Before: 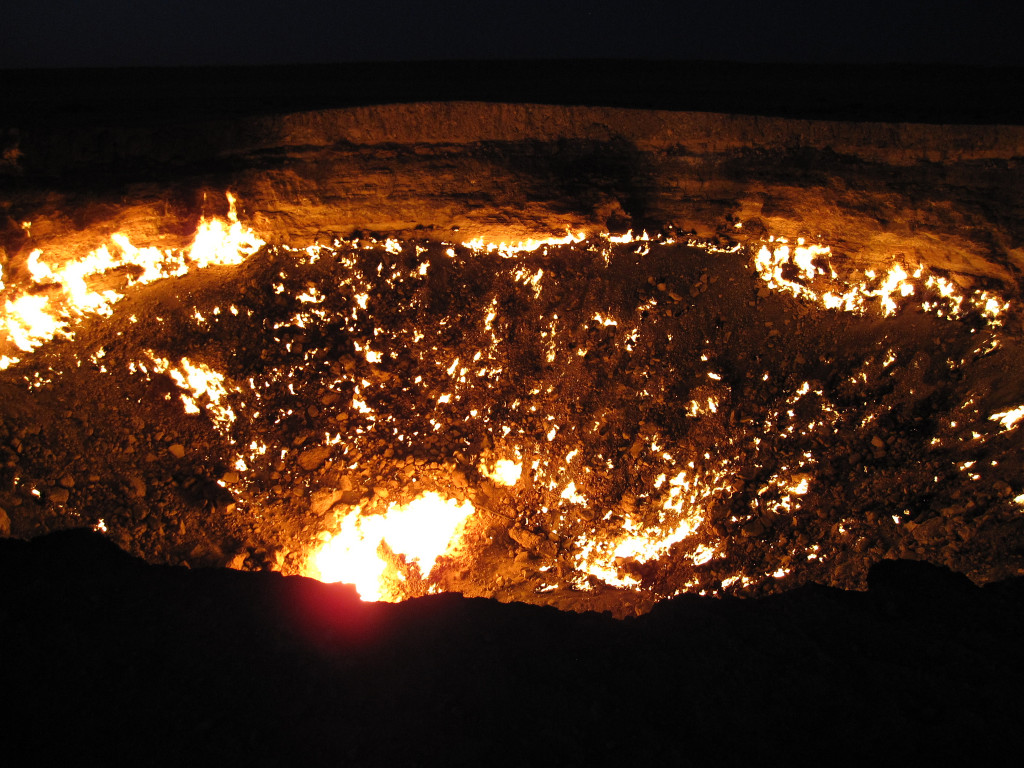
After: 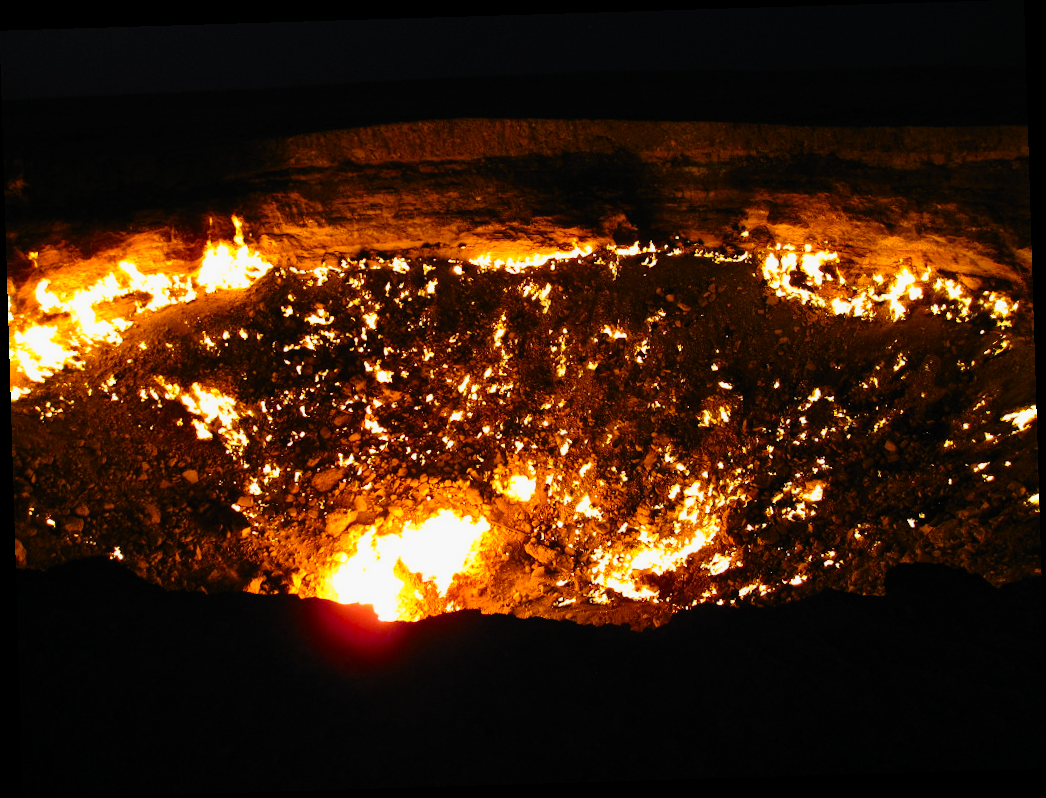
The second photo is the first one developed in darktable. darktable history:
rotate and perspective: rotation -1.75°, automatic cropping off
tone curve: curves: ch0 [(0, 0) (0.136, 0.084) (0.346, 0.366) (0.489, 0.559) (0.66, 0.748) (0.849, 0.902) (1, 0.974)]; ch1 [(0, 0) (0.353, 0.344) (0.45, 0.46) (0.498, 0.498) (0.521, 0.512) (0.563, 0.559) (0.592, 0.605) (0.641, 0.673) (1, 1)]; ch2 [(0, 0) (0.333, 0.346) (0.375, 0.375) (0.424, 0.43) (0.476, 0.492) (0.502, 0.502) (0.524, 0.531) (0.579, 0.61) (0.612, 0.644) (0.641, 0.722) (1, 1)], color space Lab, independent channels, preserve colors none
